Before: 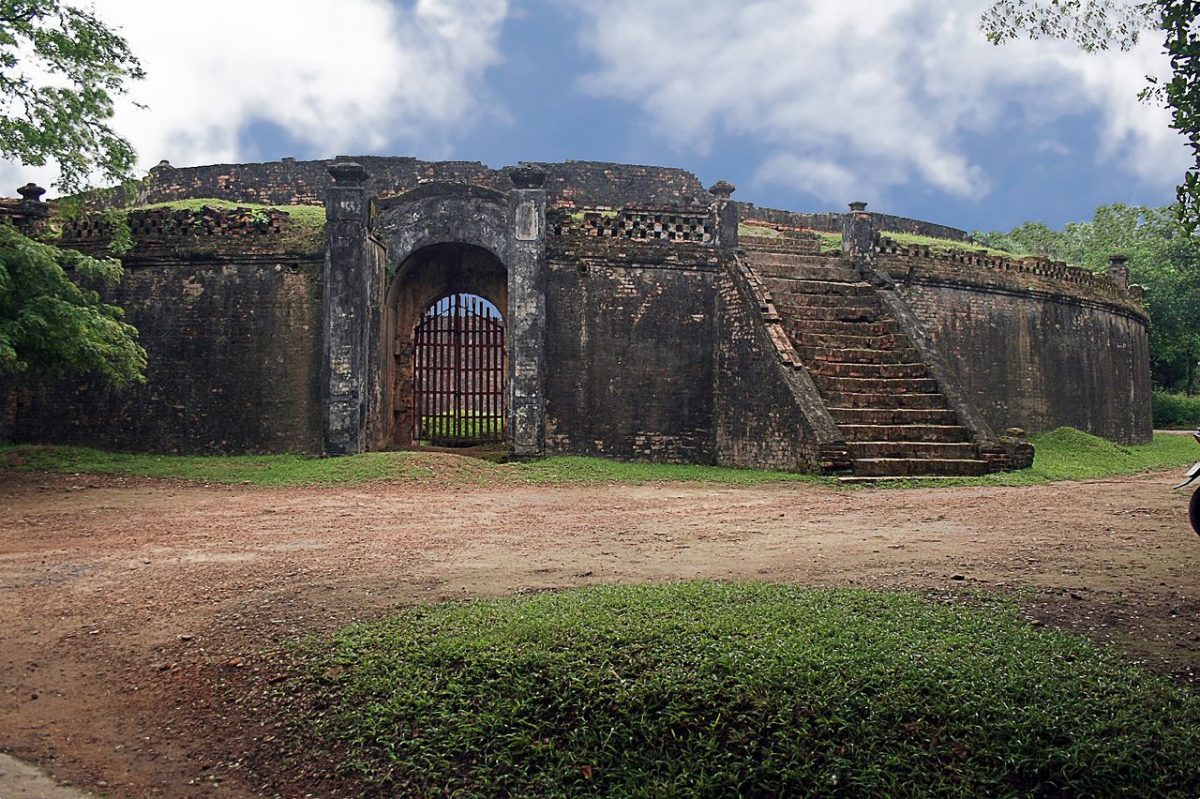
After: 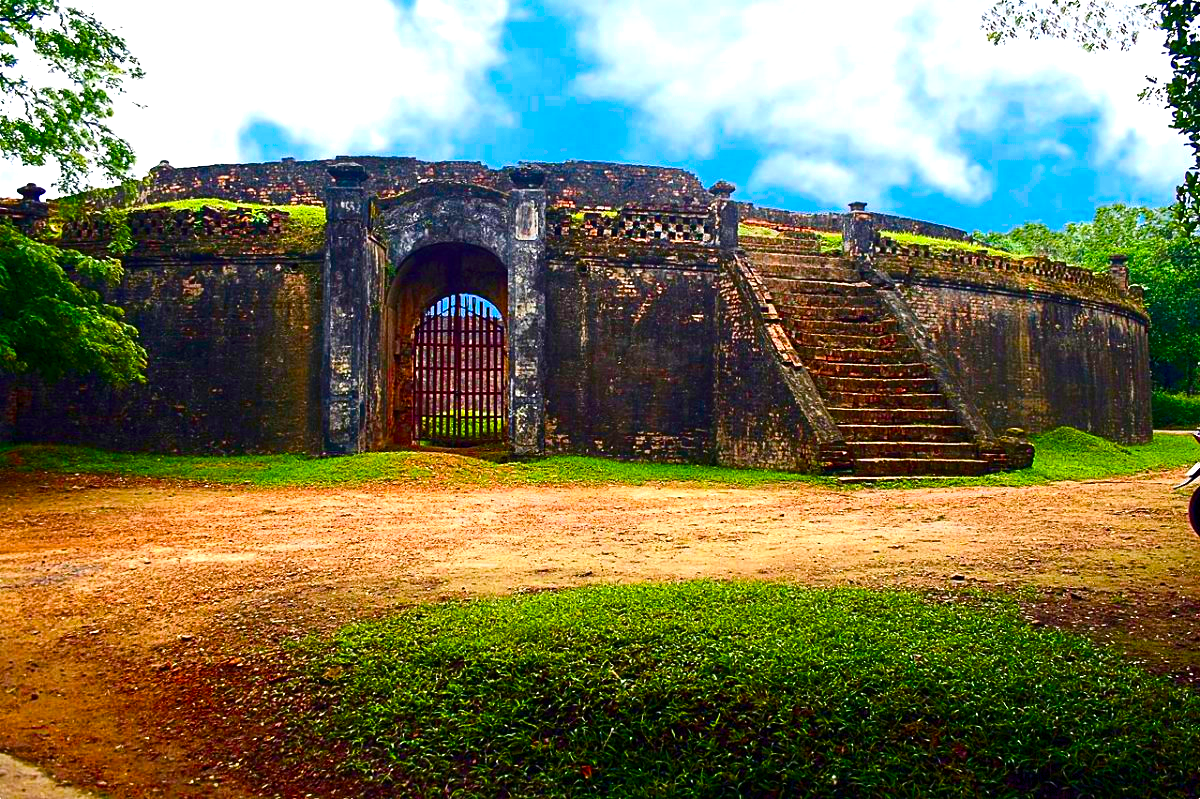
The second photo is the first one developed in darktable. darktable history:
color balance rgb: linear chroma grading › global chroma 25%, perceptual saturation grading › global saturation 40%, perceptual saturation grading › highlights -50%, perceptual saturation grading › shadows 30%, perceptual brilliance grading › global brilliance 25%, global vibrance 60%
contrast brightness saturation: contrast 0.19, brightness -0.11, saturation 0.21
